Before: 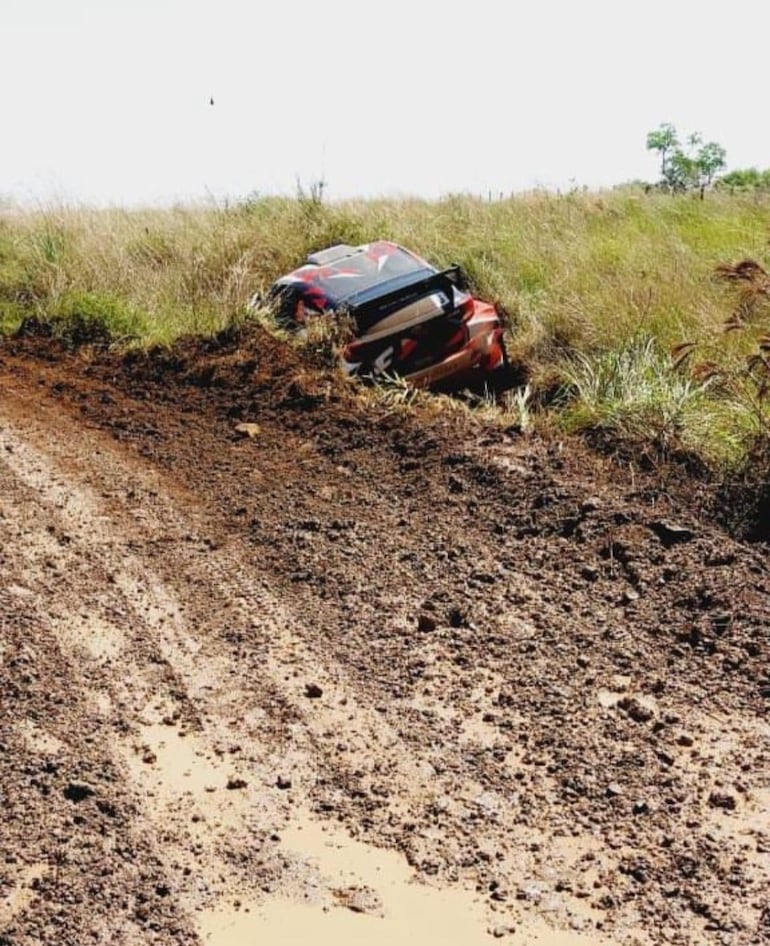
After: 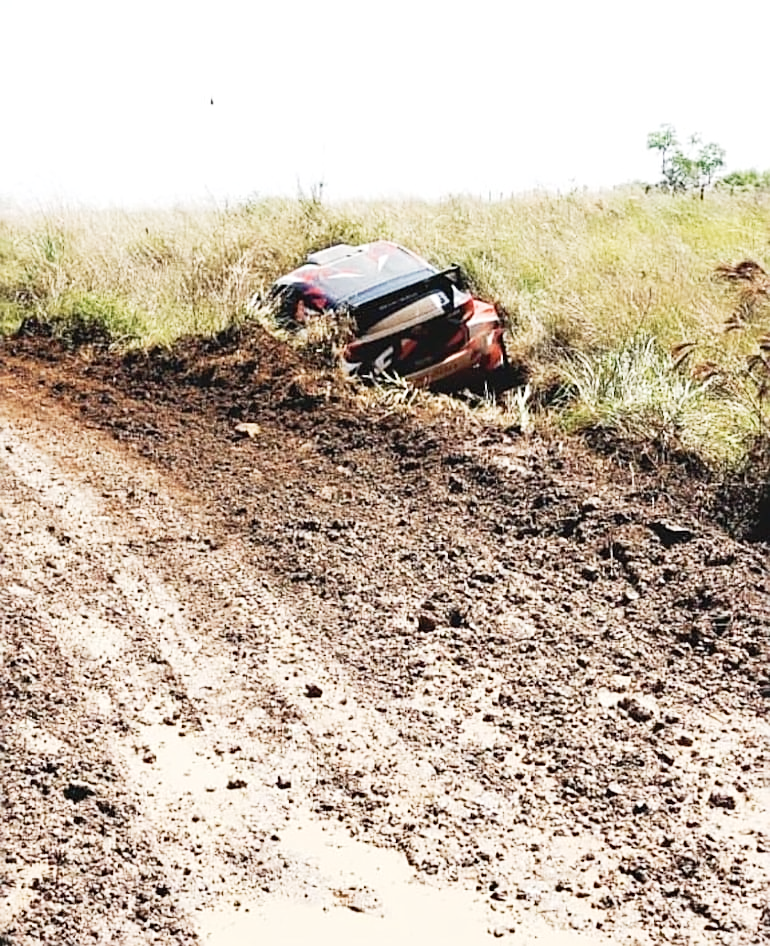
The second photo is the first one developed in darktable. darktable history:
contrast brightness saturation: contrast 0.064, brightness -0.006, saturation -0.243
sharpen: on, module defaults
exposure: black level correction -0.002, exposure 0.532 EV, compensate highlight preservation false
tone curve: curves: ch0 [(0, 0.005) (0.103, 0.097) (0.18, 0.22) (0.4, 0.485) (0.5, 0.612) (0.668, 0.787) (0.823, 0.894) (1, 0.971)]; ch1 [(0, 0) (0.172, 0.123) (0.324, 0.253) (0.396, 0.388) (0.478, 0.461) (0.499, 0.498) (0.522, 0.528) (0.618, 0.649) (0.753, 0.821) (1, 1)]; ch2 [(0, 0) (0.411, 0.424) (0.496, 0.501) (0.515, 0.514) (0.555, 0.585) (0.641, 0.69) (1, 1)], preserve colors none
